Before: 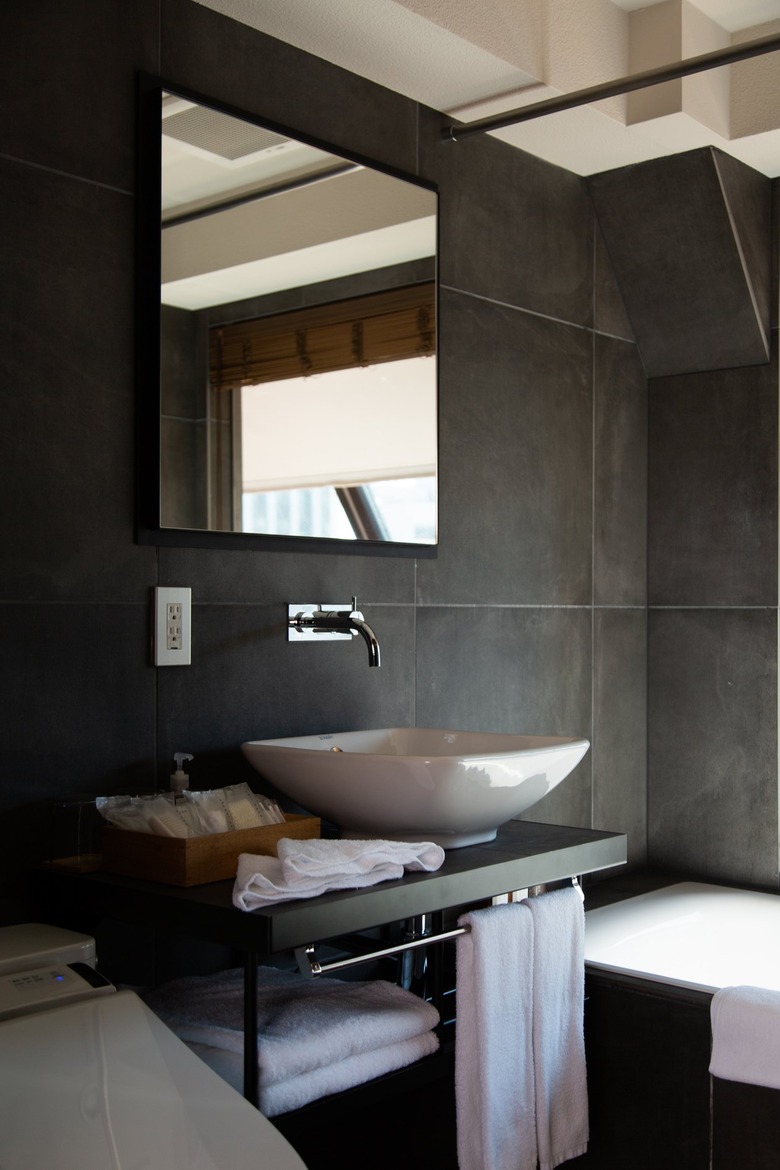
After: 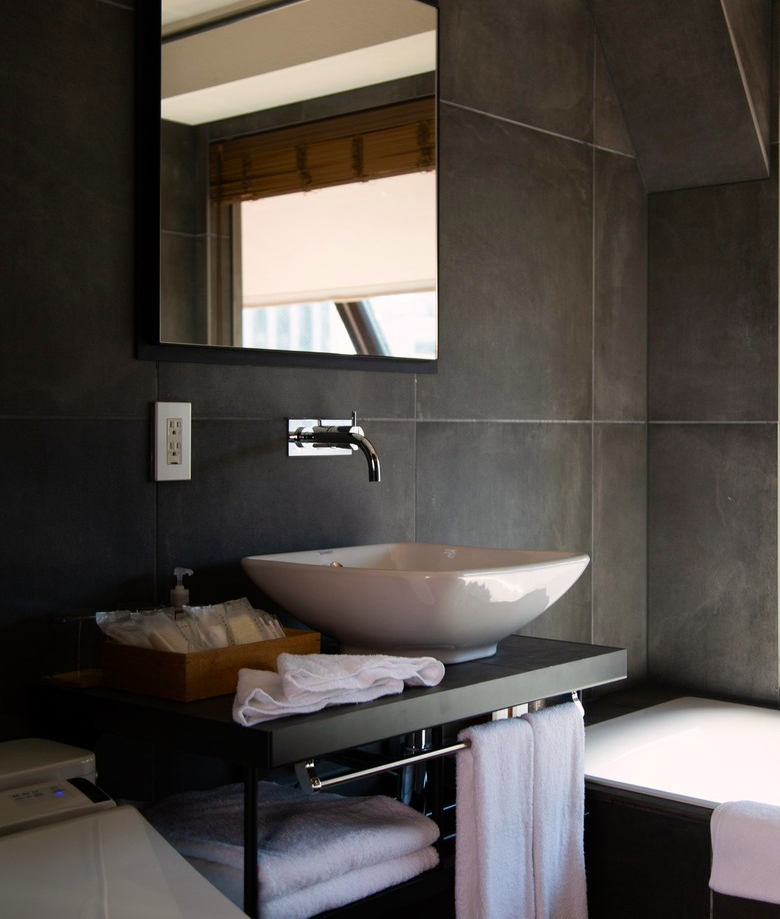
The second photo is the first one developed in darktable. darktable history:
color correction: highlights a* 3.24, highlights b* 1.8, saturation 1.18
crop and rotate: top 15.857%, bottom 5.532%
